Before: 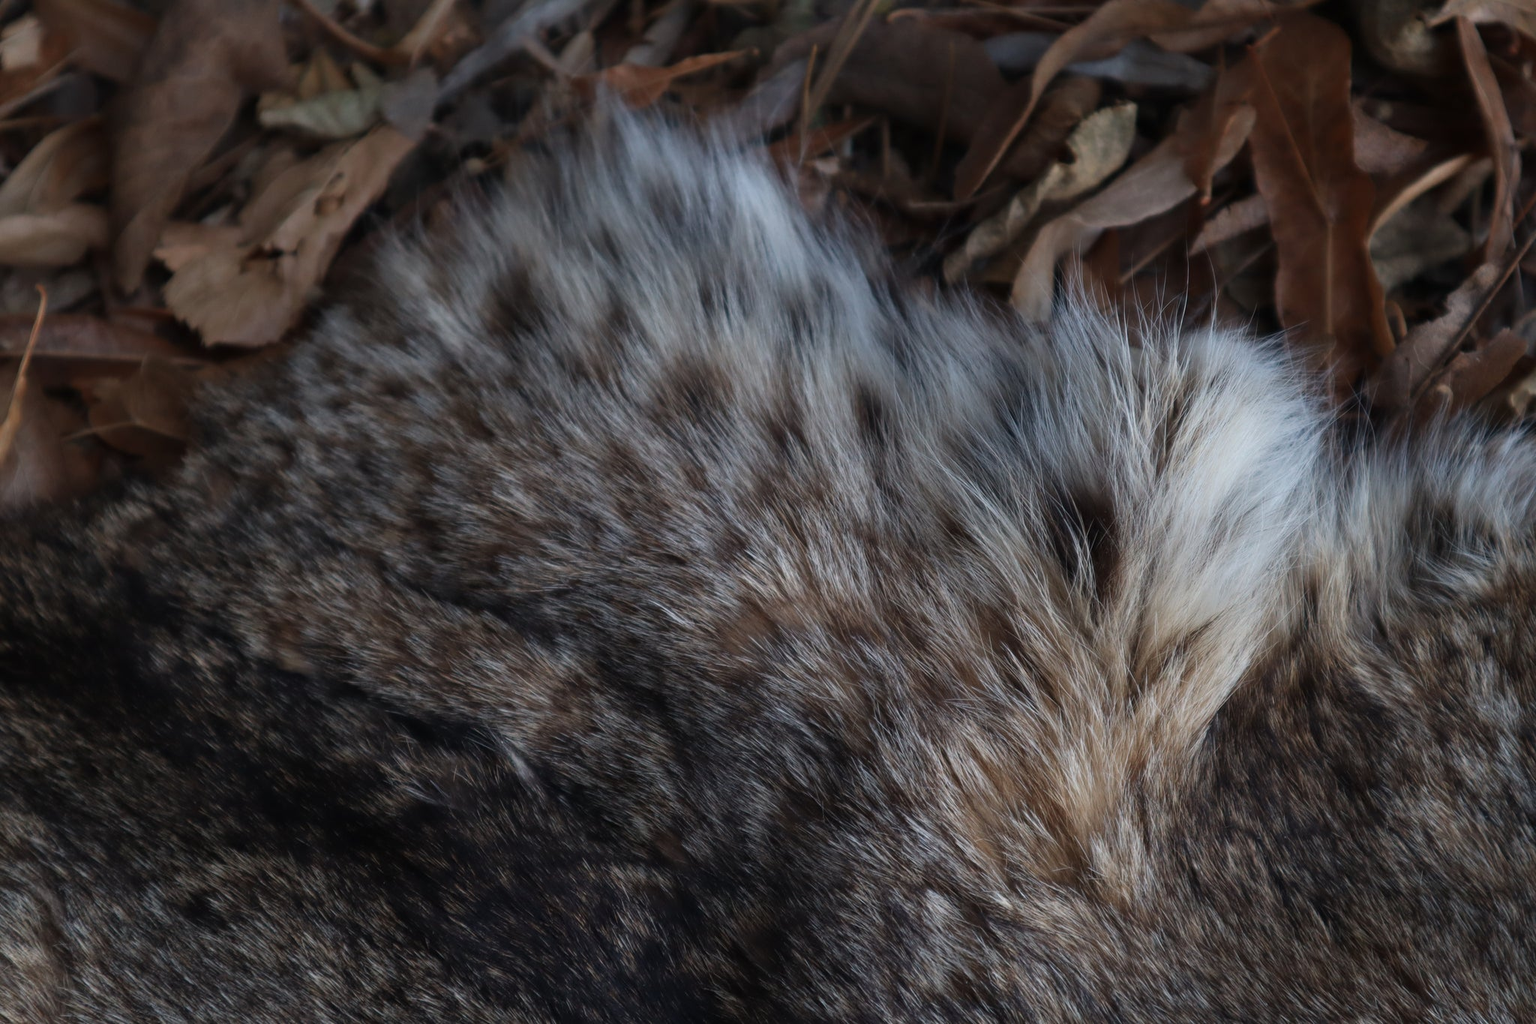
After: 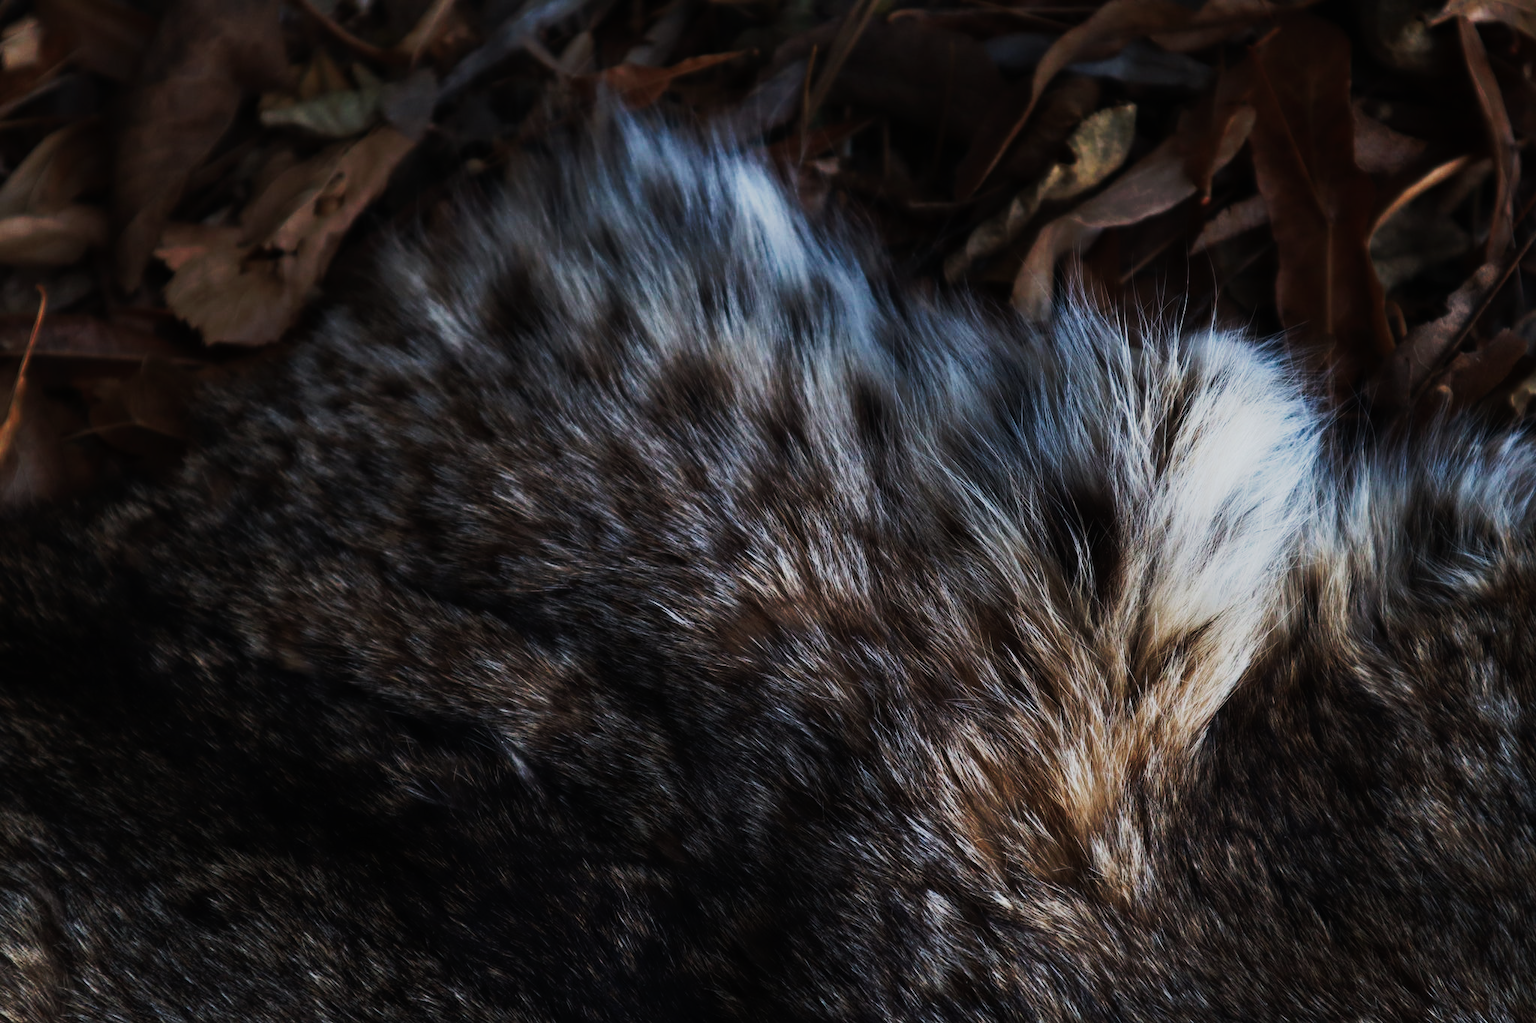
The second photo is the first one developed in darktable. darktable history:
tone curve: curves: ch0 [(0, 0) (0.003, 0.006) (0.011, 0.006) (0.025, 0.008) (0.044, 0.014) (0.069, 0.02) (0.1, 0.025) (0.136, 0.037) (0.177, 0.053) (0.224, 0.086) (0.277, 0.13) (0.335, 0.189) (0.399, 0.253) (0.468, 0.375) (0.543, 0.521) (0.623, 0.671) (0.709, 0.789) (0.801, 0.841) (0.898, 0.889) (1, 1)], preserve colors none
